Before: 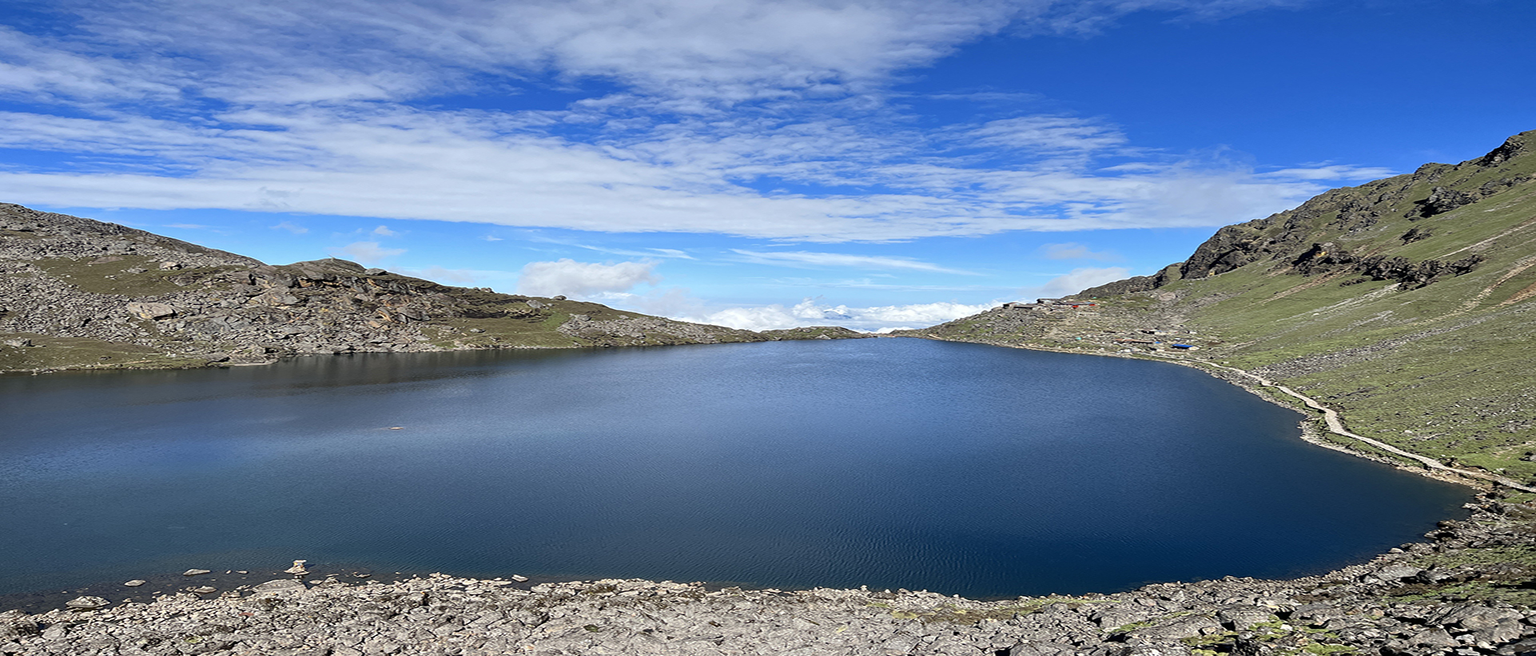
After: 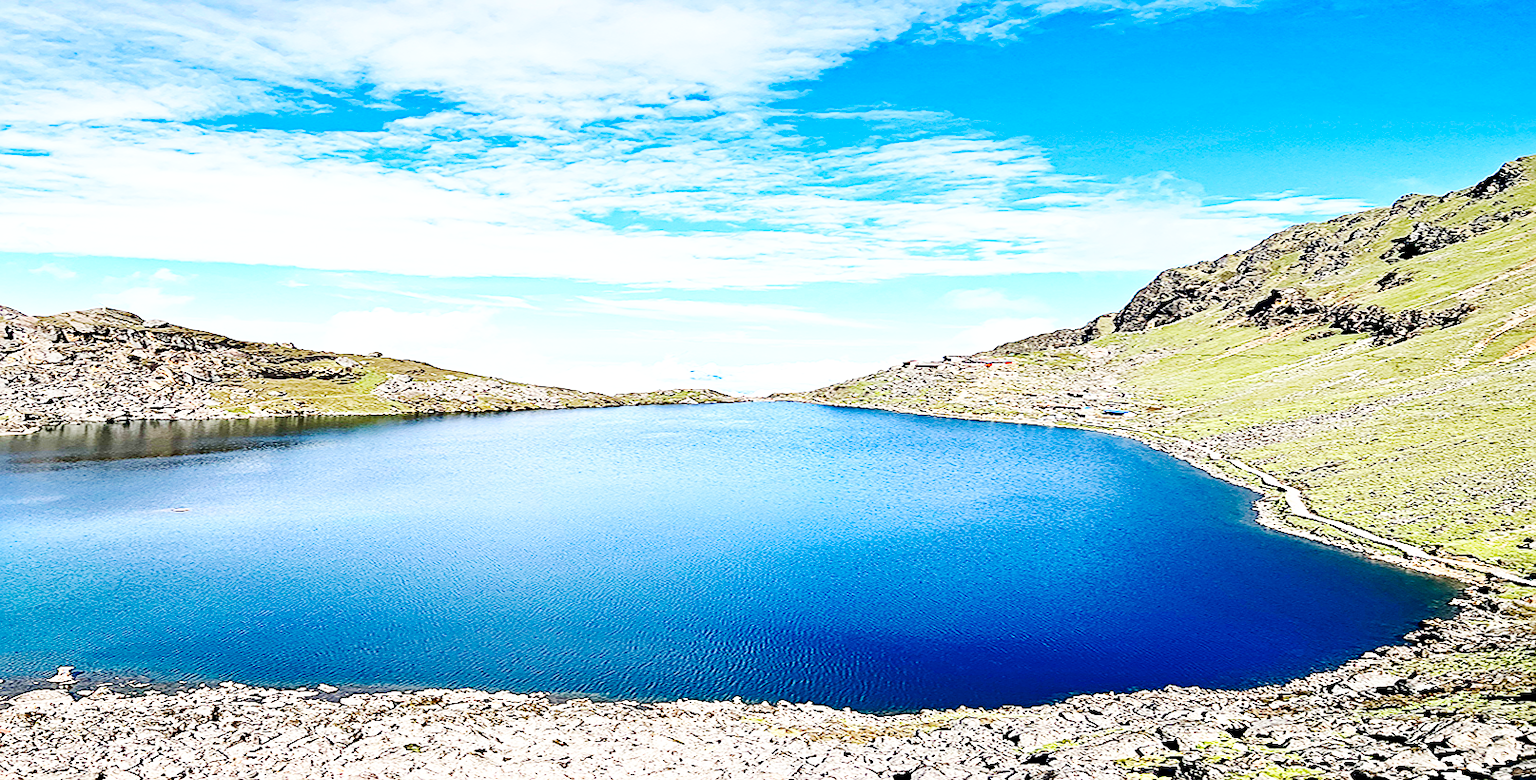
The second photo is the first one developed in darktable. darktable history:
crop: left 15.968%
sharpen: on, module defaults
base curve: curves: ch0 [(0, 0) (0, 0) (0.002, 0.001) (0.008, 0.003) (0.019, 0.011) (0.037, 0.037) (0.064, 0.11) (0.102, 0.232) (0.152, 0.379) (0.216, 0.524) (0.296, 0.665) (0.394, 0.789) (0.512, 0.881) (0.651, 0.945) (0.813, 0.986) (1, 1)], exposure shift 0.01, preserve colors none
contrast brightness saturation: contrast 0.153, brightness -0.012, saturation 0.098
exposure: exposure 0.719 EV, compensate exposure bias true, compensate highlight preservation false
tone curve: curves: ch0 [(0, 0) (0.339, 0.306) (0.687, 0.706) (1, 1)], preserve colors none
haze removal: strength 0.3, distance 0.244, compatibility mode true, adaptive false
